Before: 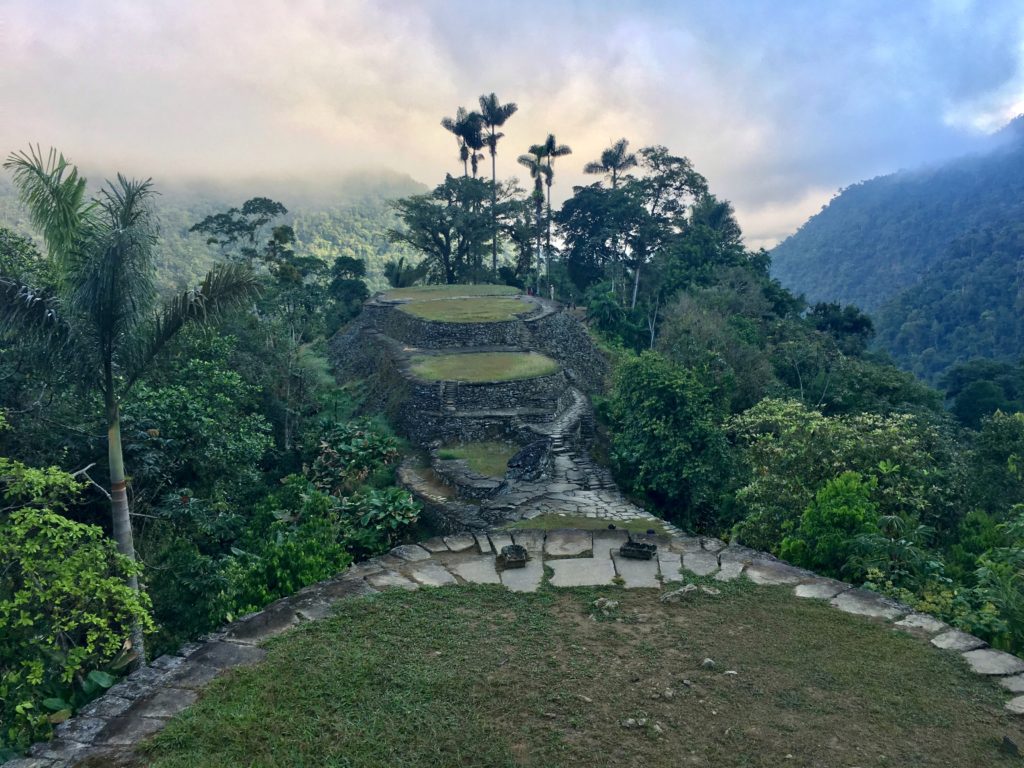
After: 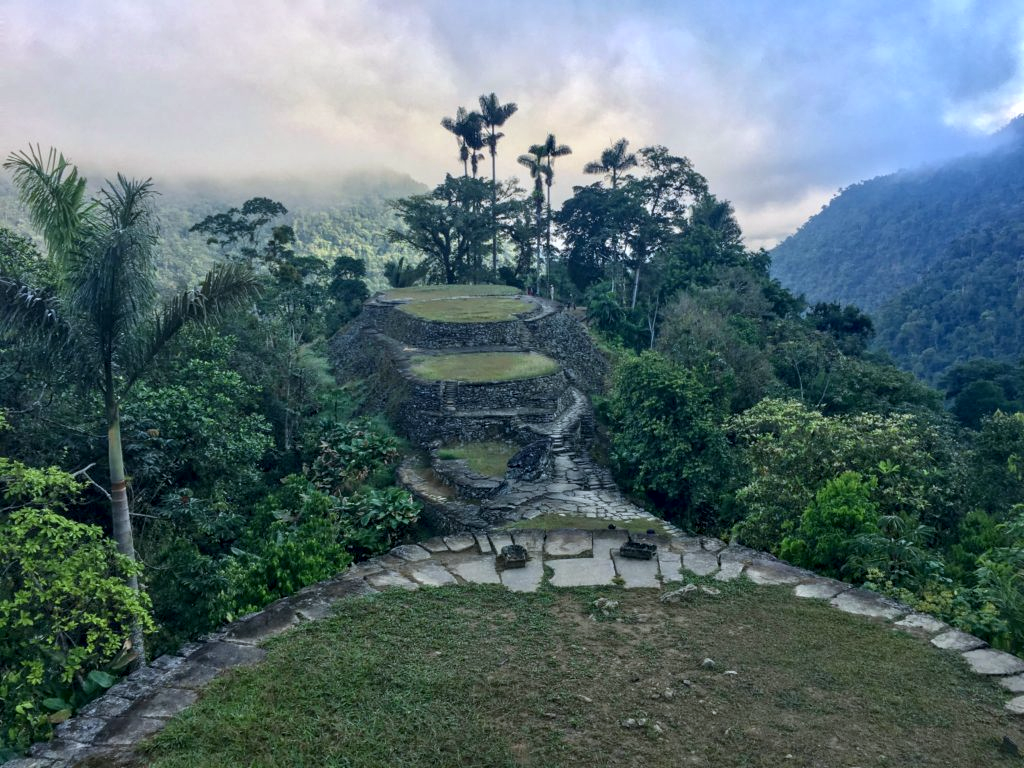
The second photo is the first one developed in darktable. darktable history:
white balance: red 0.974, blue 1.044
exposure: exposure -0.041 EV, compensate highlight preservation false
local contrast: on, module defaults
